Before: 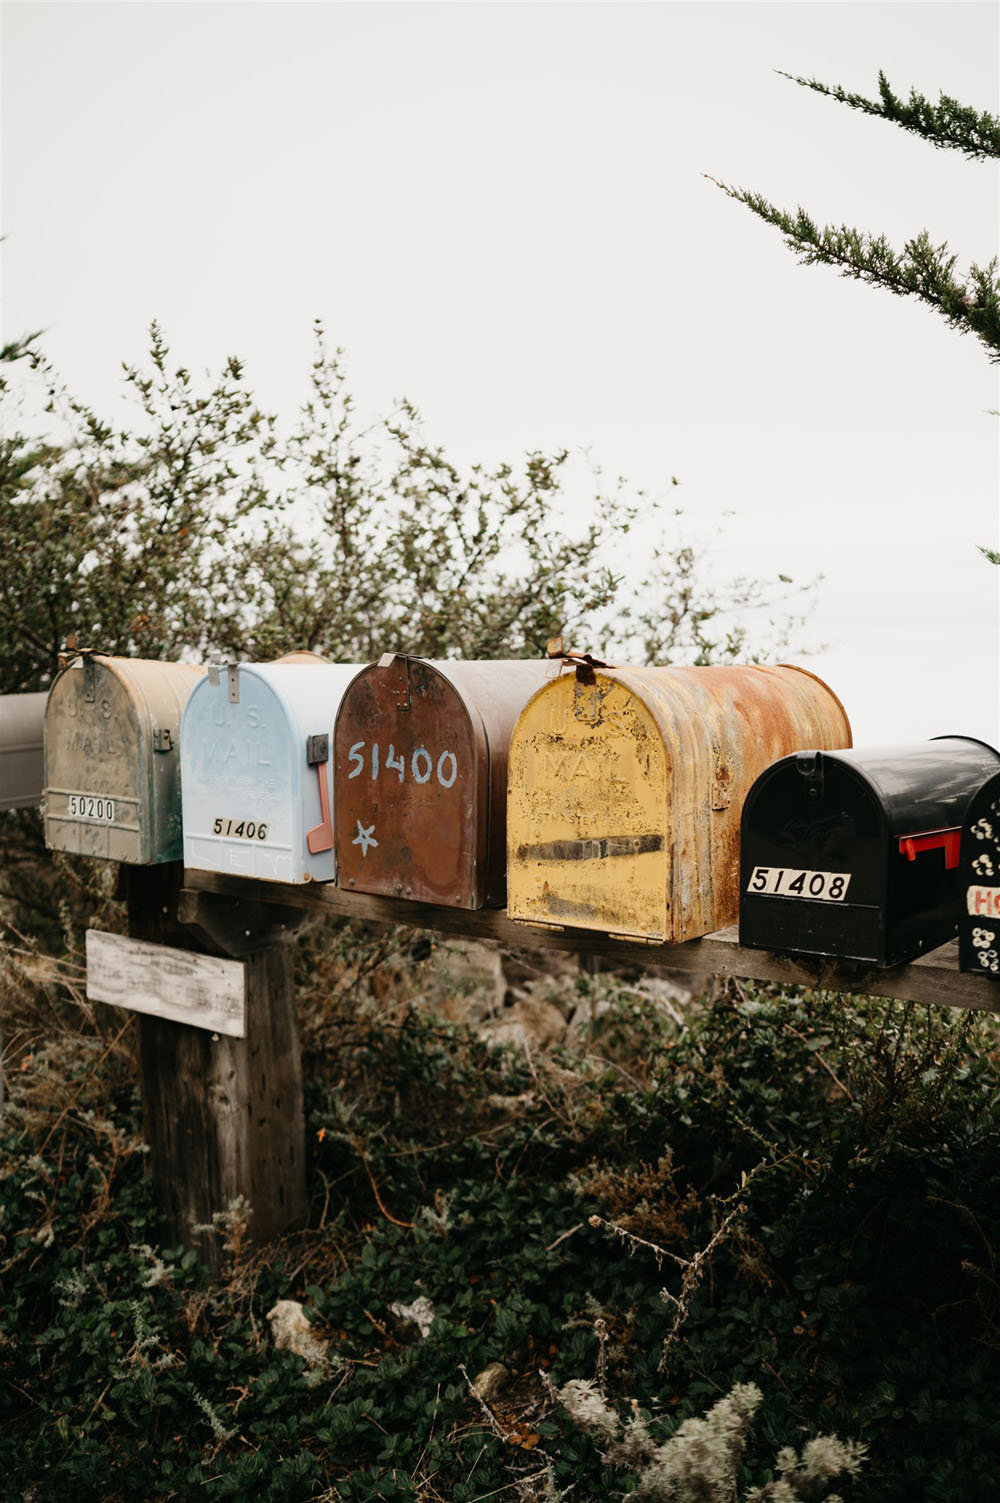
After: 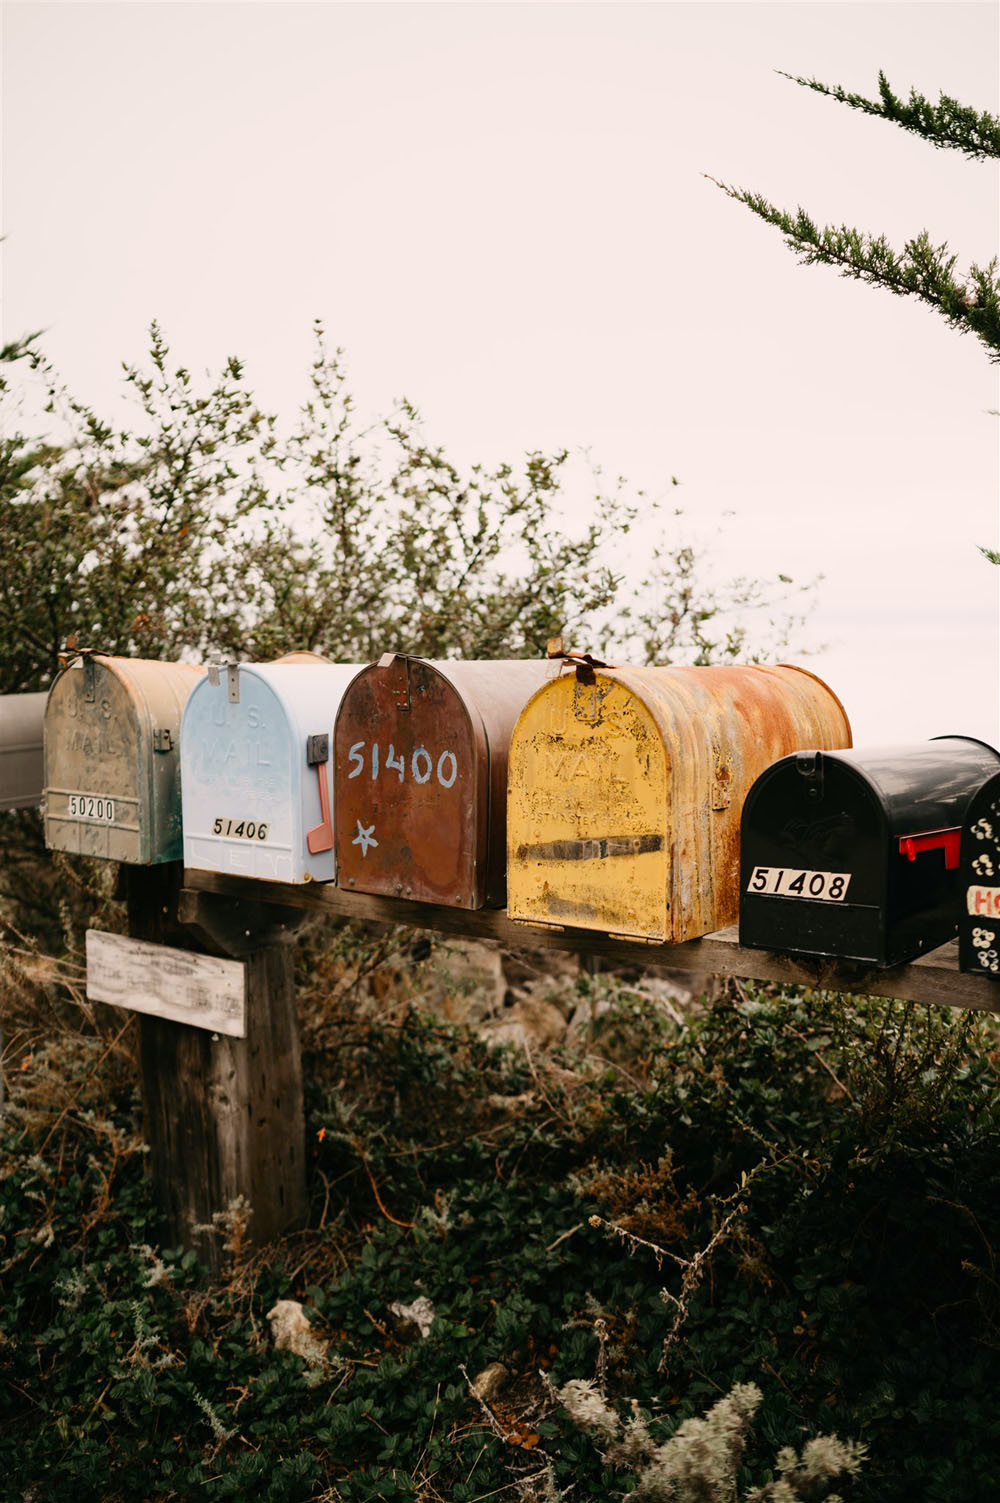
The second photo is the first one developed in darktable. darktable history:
color correction: highlights a* 3.36, highlights b* 1.68, saturation 1.2
